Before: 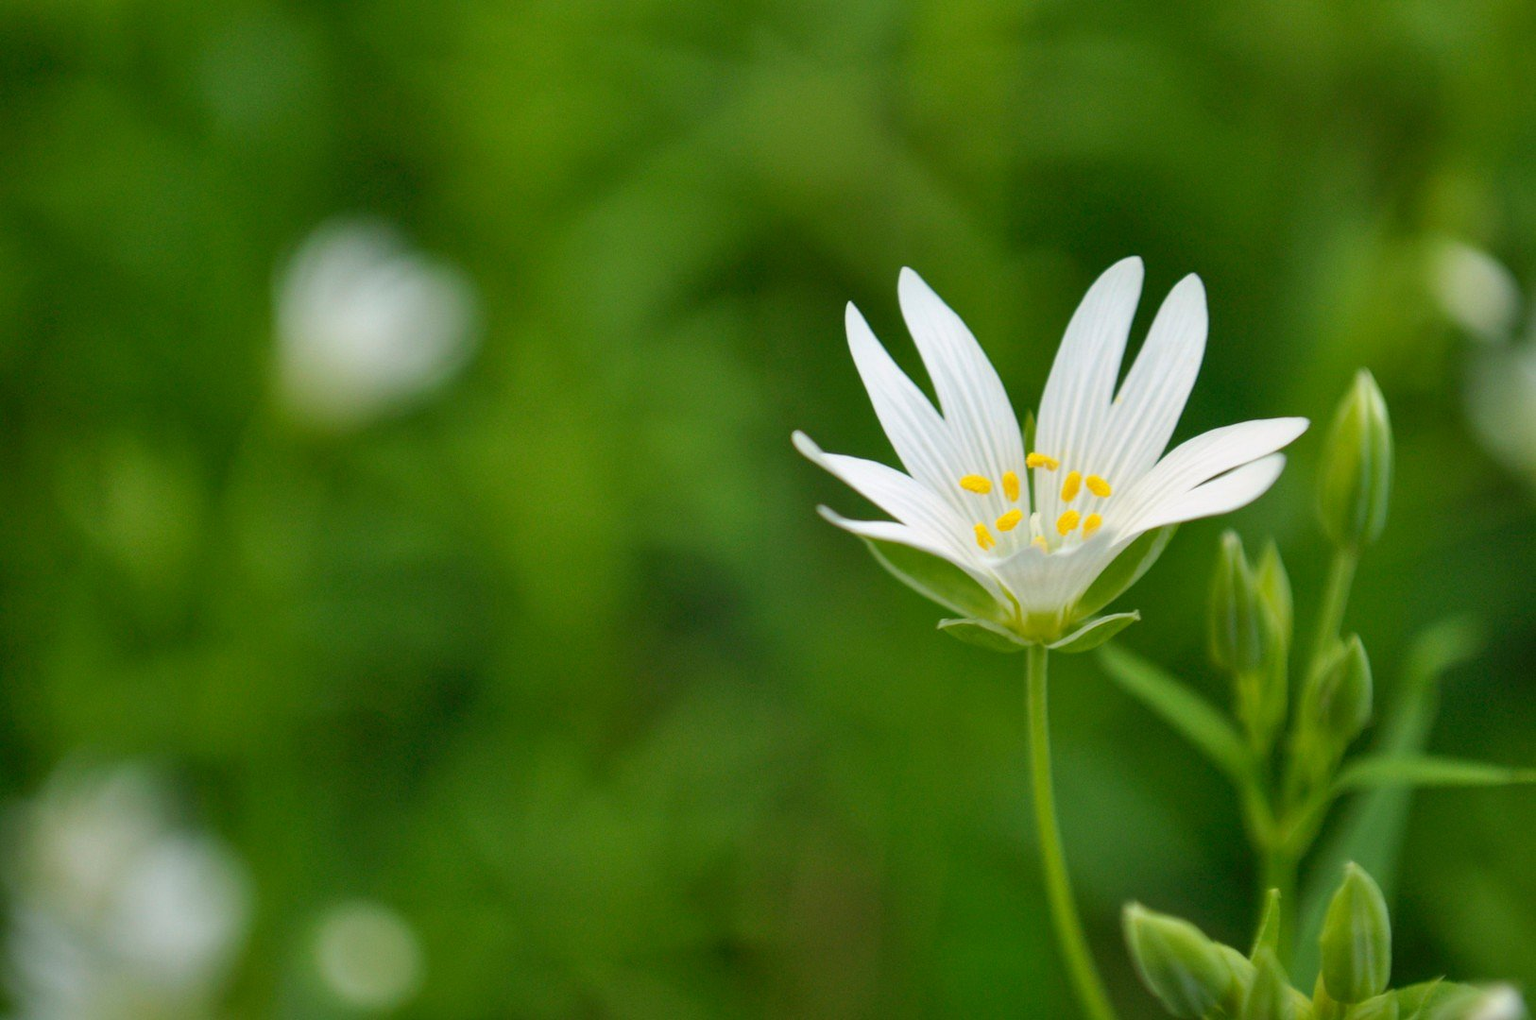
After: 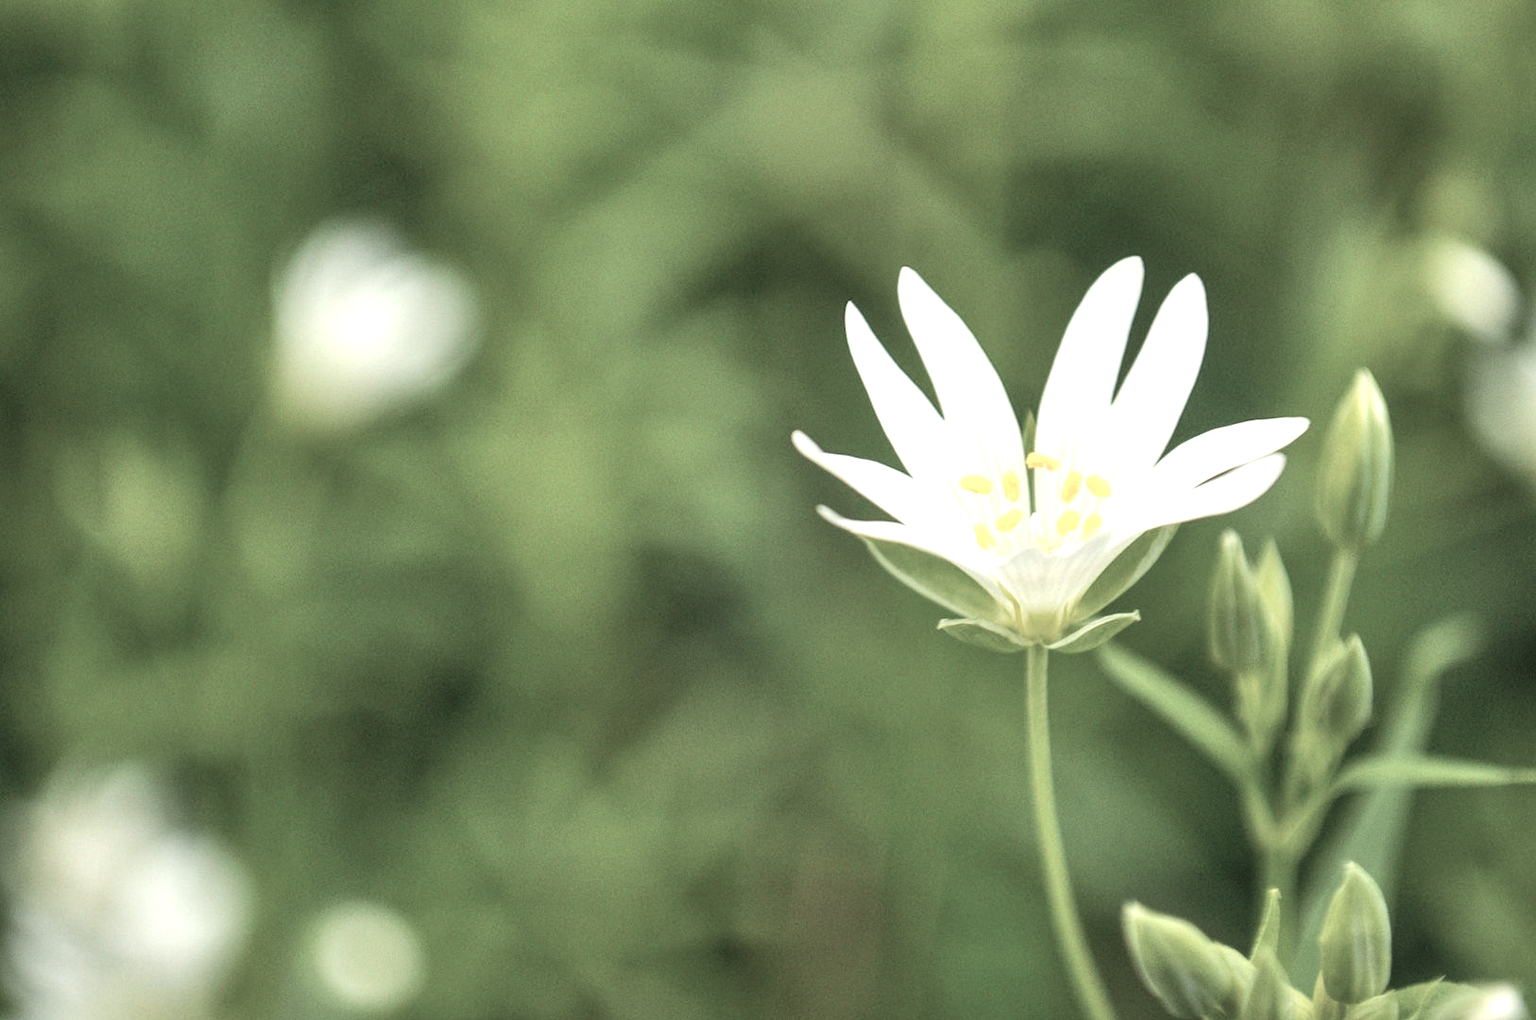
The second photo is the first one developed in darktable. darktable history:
exposure: black level correction 0, exposure 0.2 EV, compensate exposure bias true, compensate highlight preservation false
local contrast: on, module defaults
contrast brightness saturation: brightness 0.18, saturation -0.5
white balance: red 1.029, blue 0.92
tone equalizer: -8 EV -0.75 EV, -7 EV -0.7 EV, -6 EV -0.6 EV, -5 EV -0.4 EV, -3 EV 0.4 EV, -2 EV 0.6 EV, -1 EV 0.7 EV, +0 EV 0.75 EV, edges refinement/feathering 500, mask exposure compensation -1.57 EV, preserve details no
